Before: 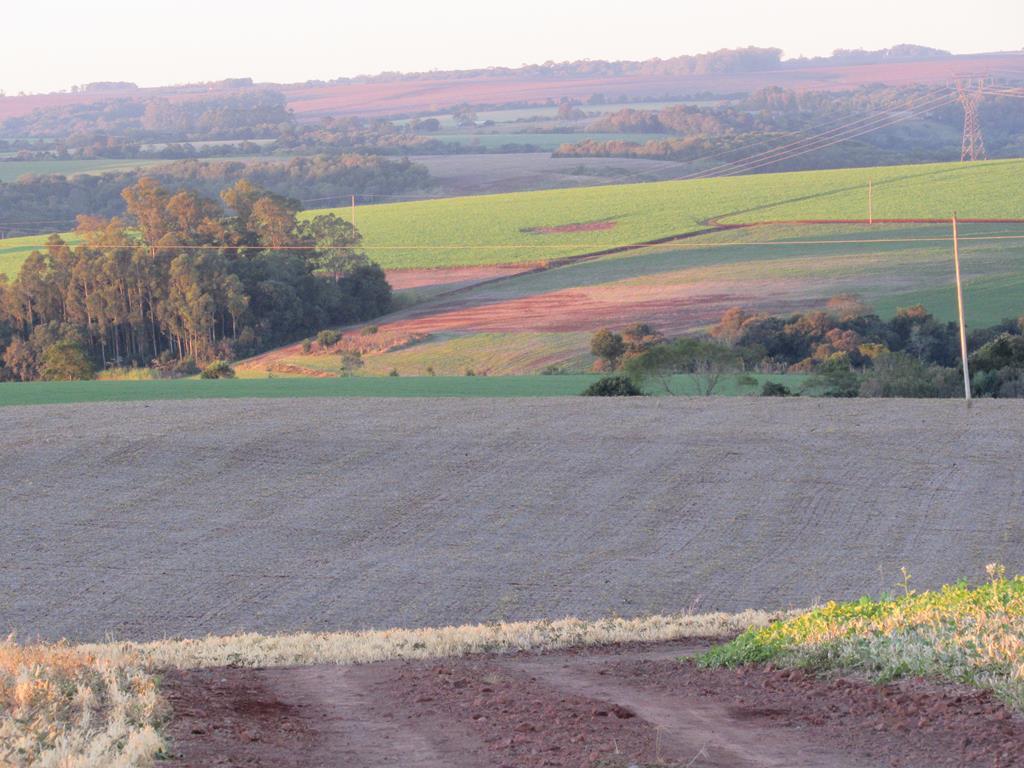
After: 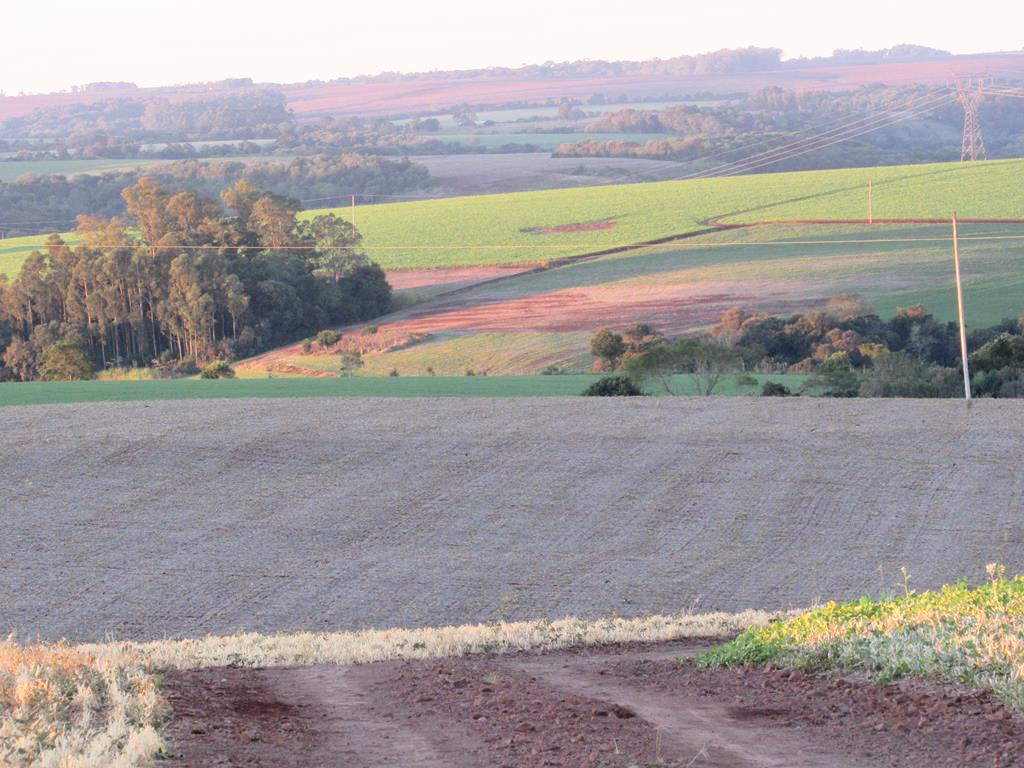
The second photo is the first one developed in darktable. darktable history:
contrast brightness saturation: contrast 0.15, brightness 0.05
local contrast: mode bilateral grid, contrast 15, coarseness 36, detail 105%, midtone range 0.2
